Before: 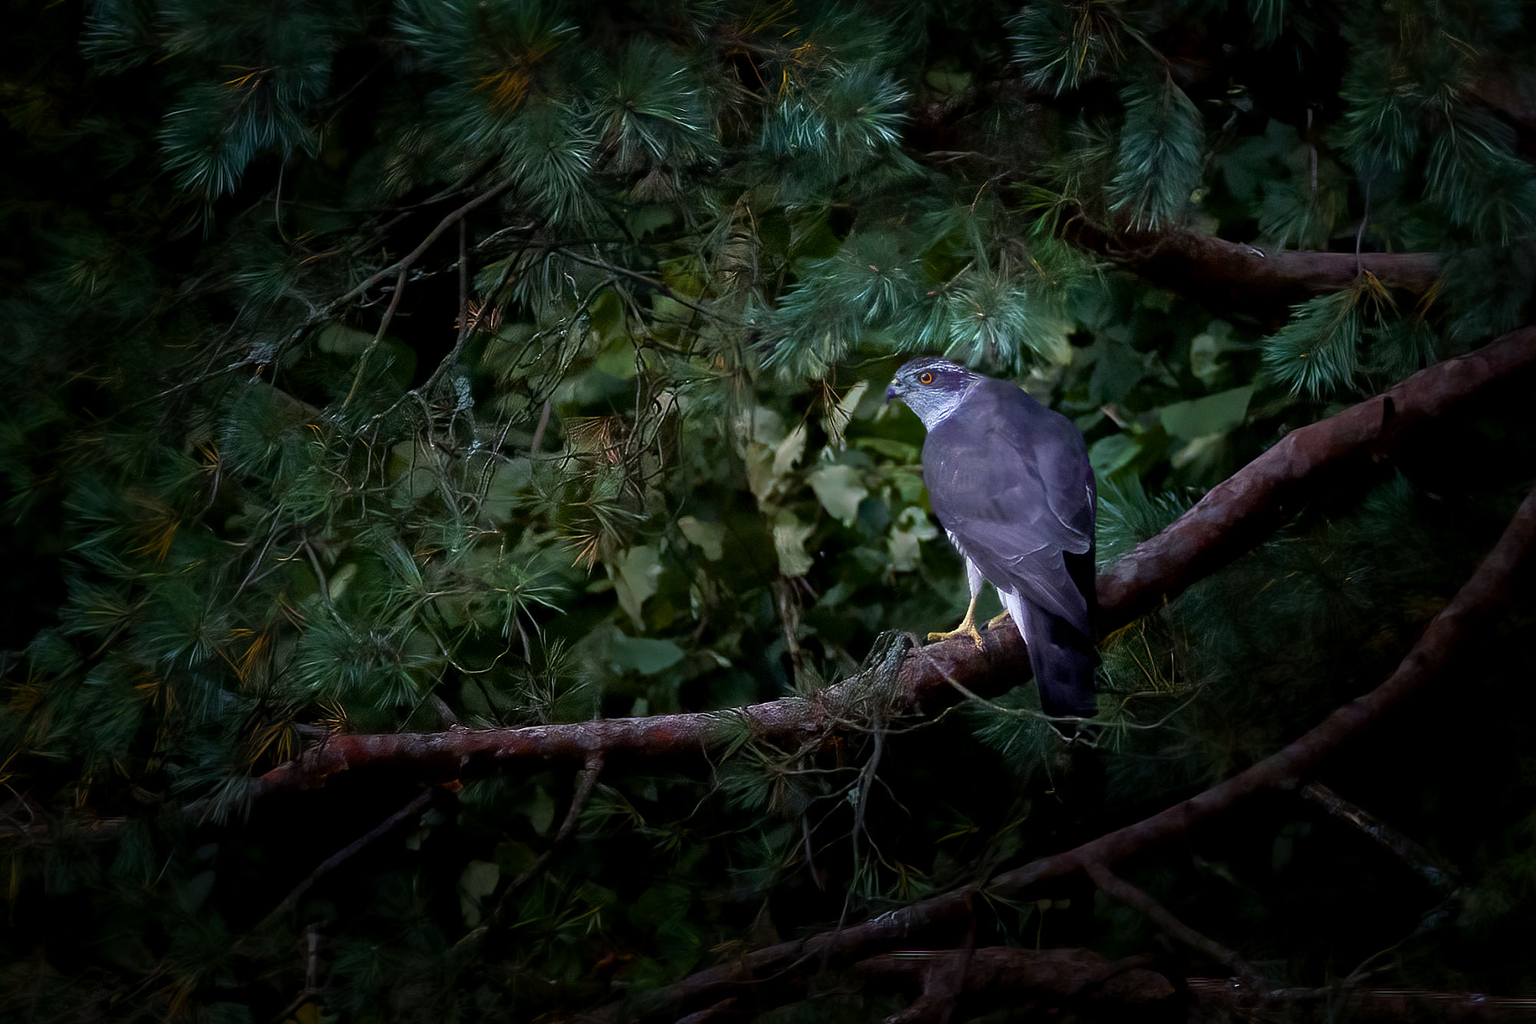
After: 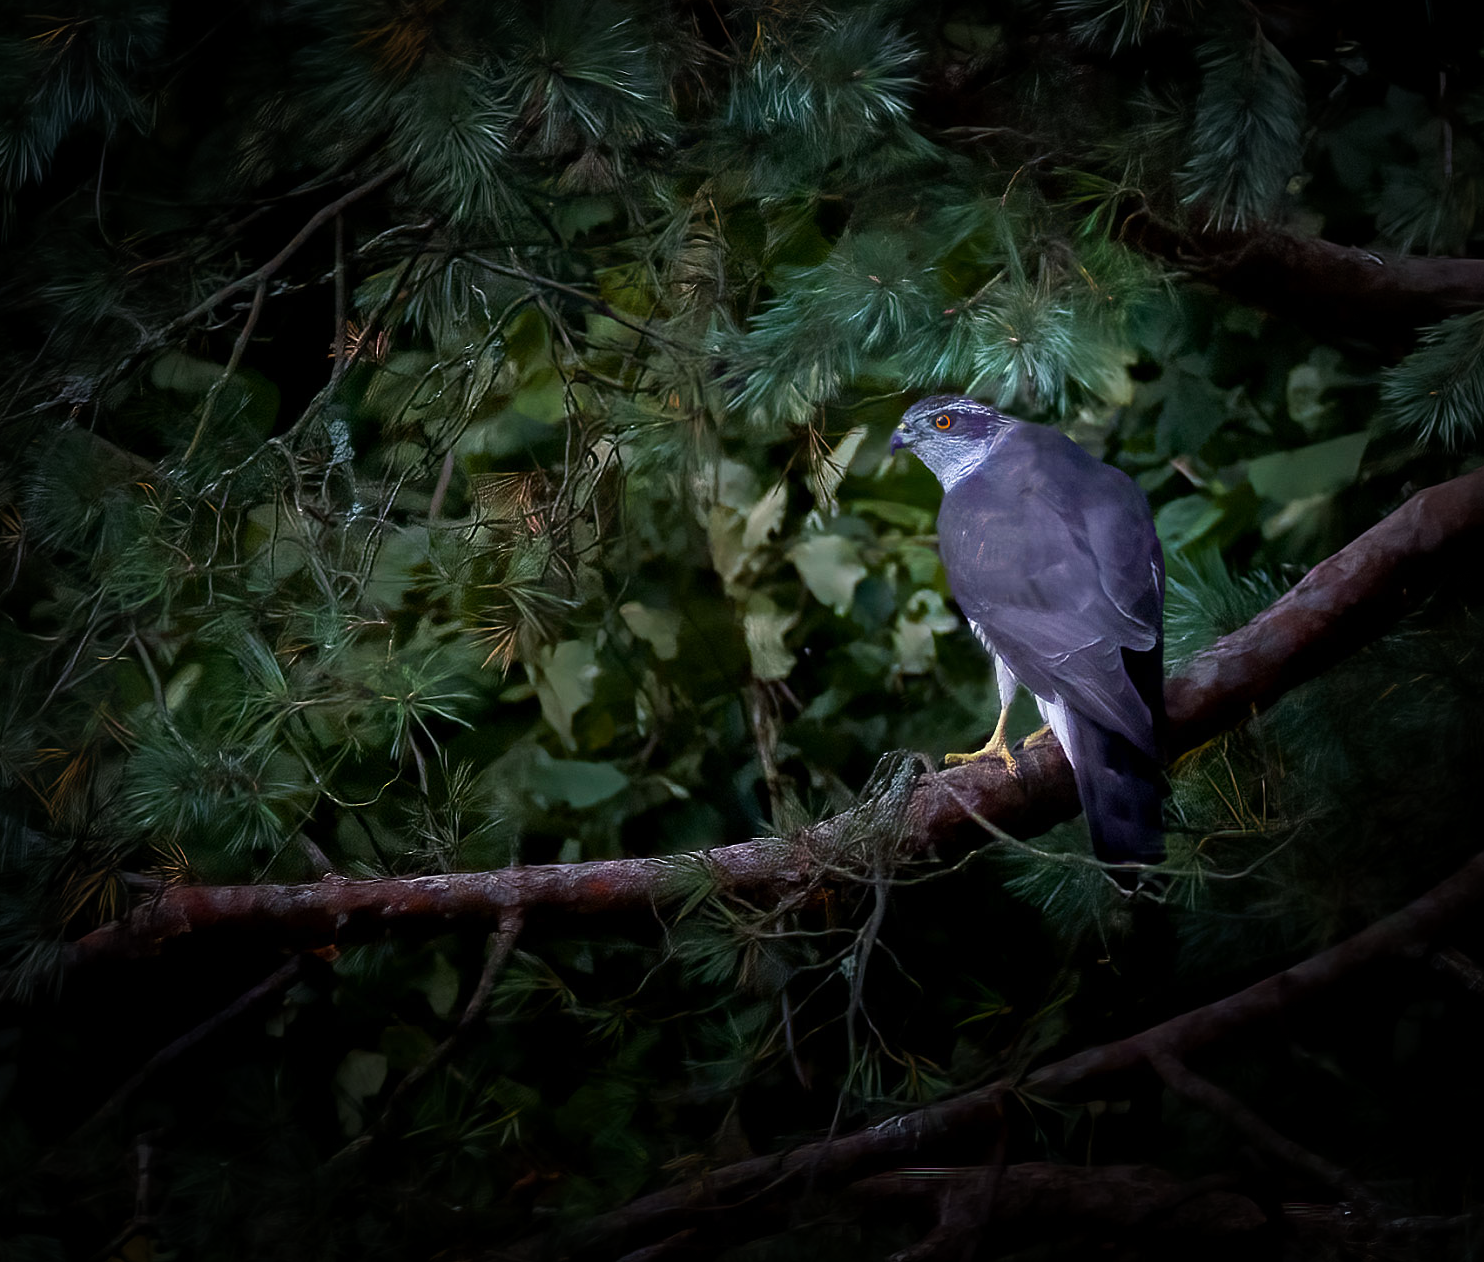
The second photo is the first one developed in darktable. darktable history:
crop and rotate: left 13.15%, top 5.251%, right 12.609%
vignetting: fall-off start 66.7%, fall-off radius 39.74%, brightness -0.576, saturation -0.258, automatic ratio true, width/height ratio 0.671, dithering 16-bit output
